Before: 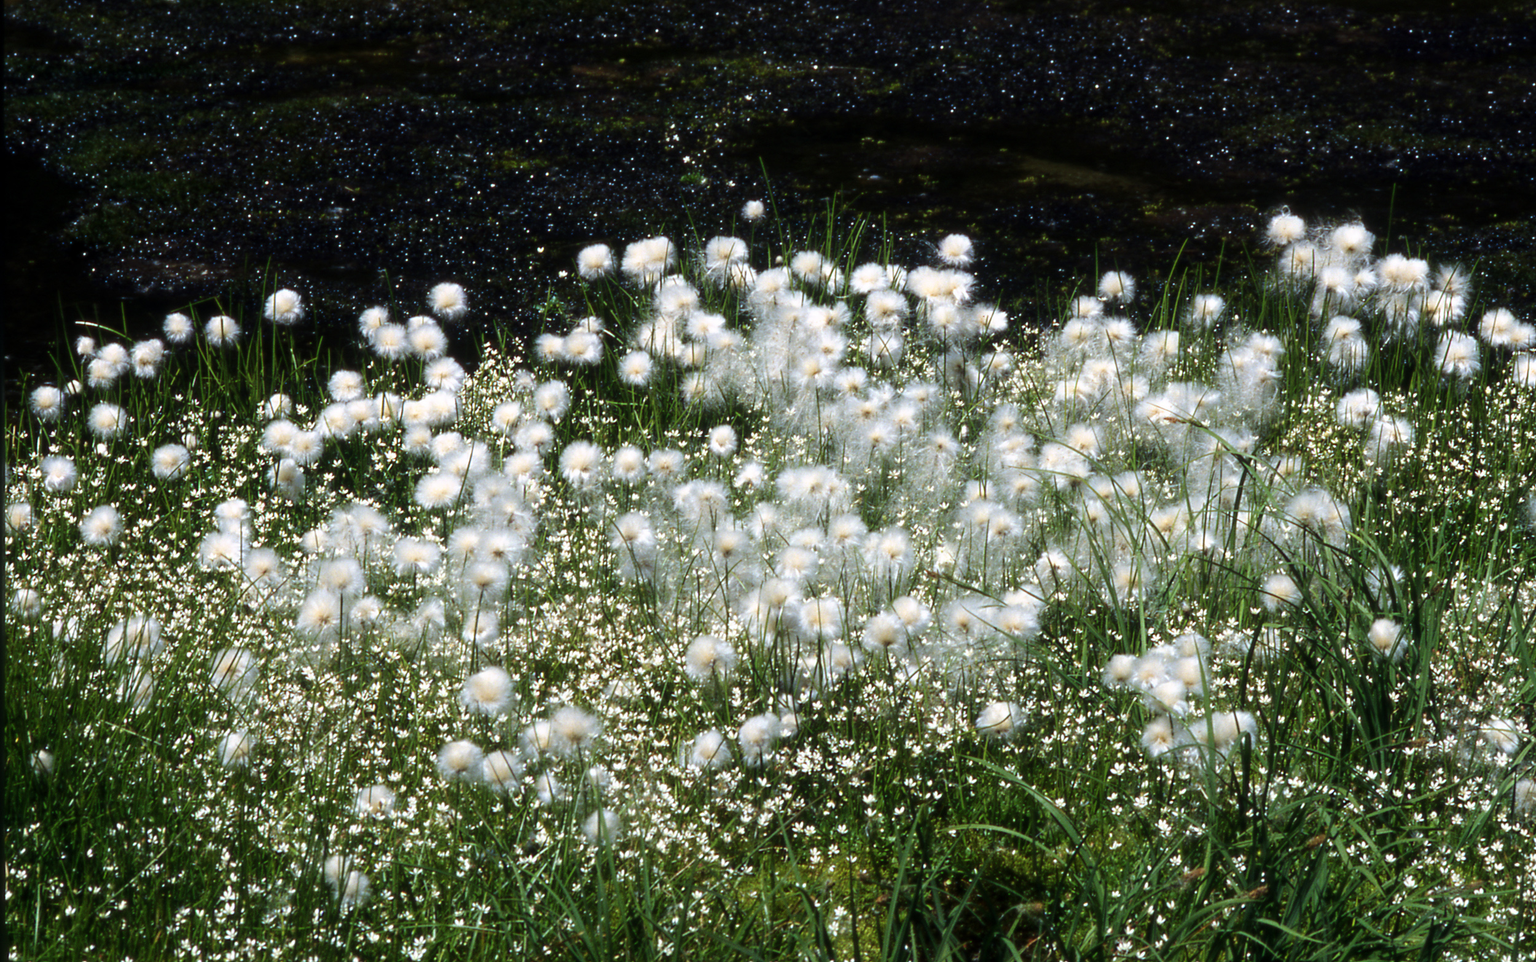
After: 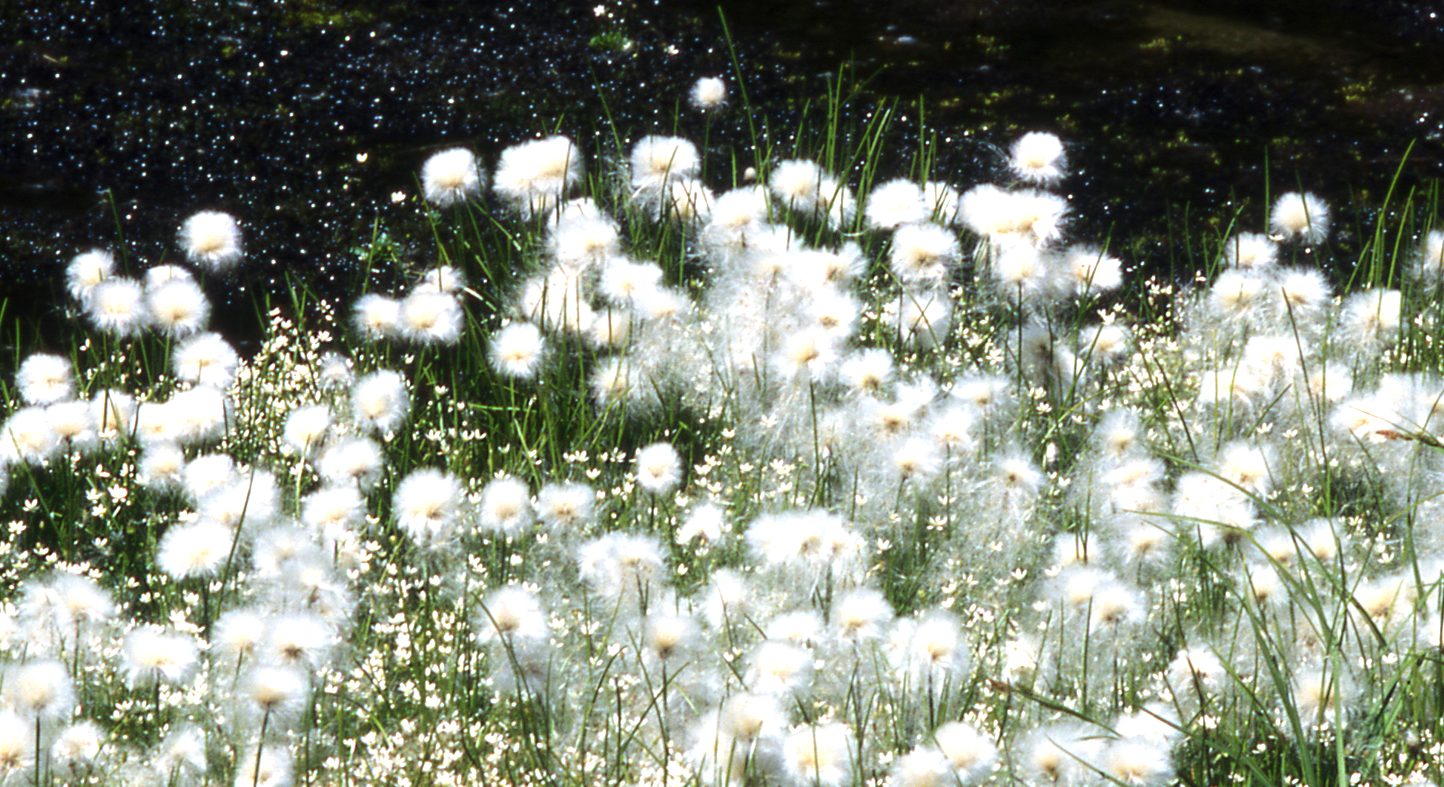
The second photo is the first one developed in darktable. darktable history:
exposure: black level correction 0, exposure 0.5 EV, compensate exposure bias true, compensate highlight preservation false
crop: left 20.747%, top 15.916%, right 21.464%, bottom 33.81%
